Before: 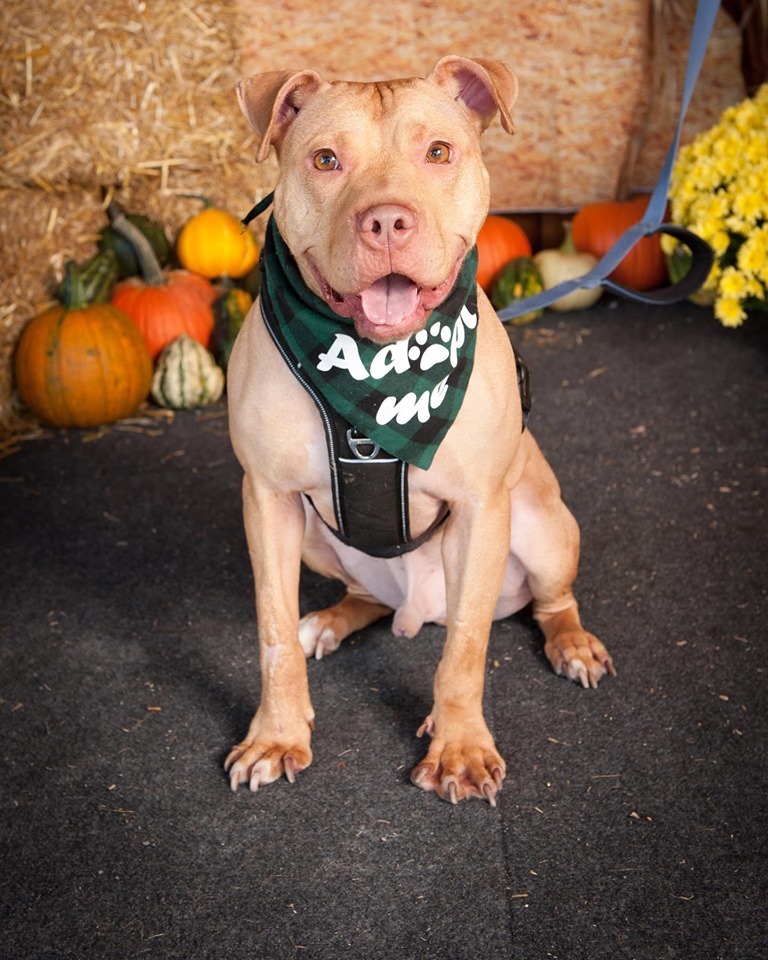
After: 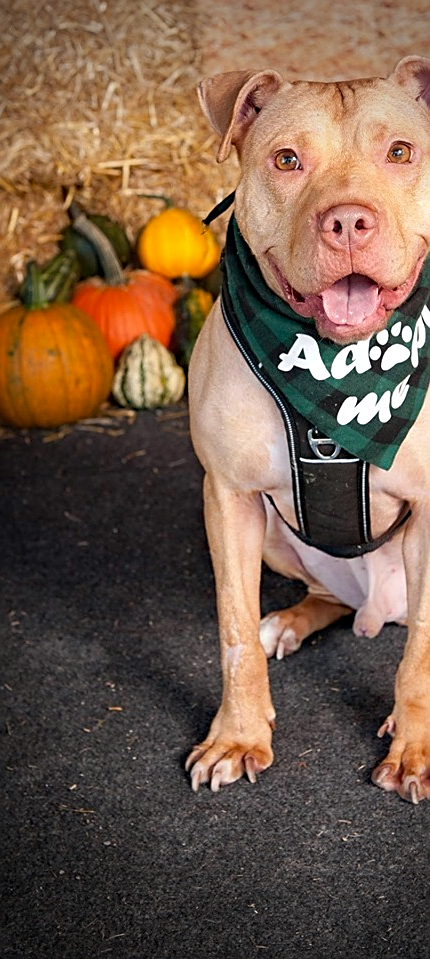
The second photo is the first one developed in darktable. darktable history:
sharpen: on, module defaults
haze removal: strength 0.263, distance 0.255, compatibility mode true, adaptive false
vignetting: fall-off start 68.55%, fall-off radius 28.84%, brightness -0.46, saturation -0.297, width/height ratio 0.989, shape 0.854
crop: left 5.174%, right 38.73%
